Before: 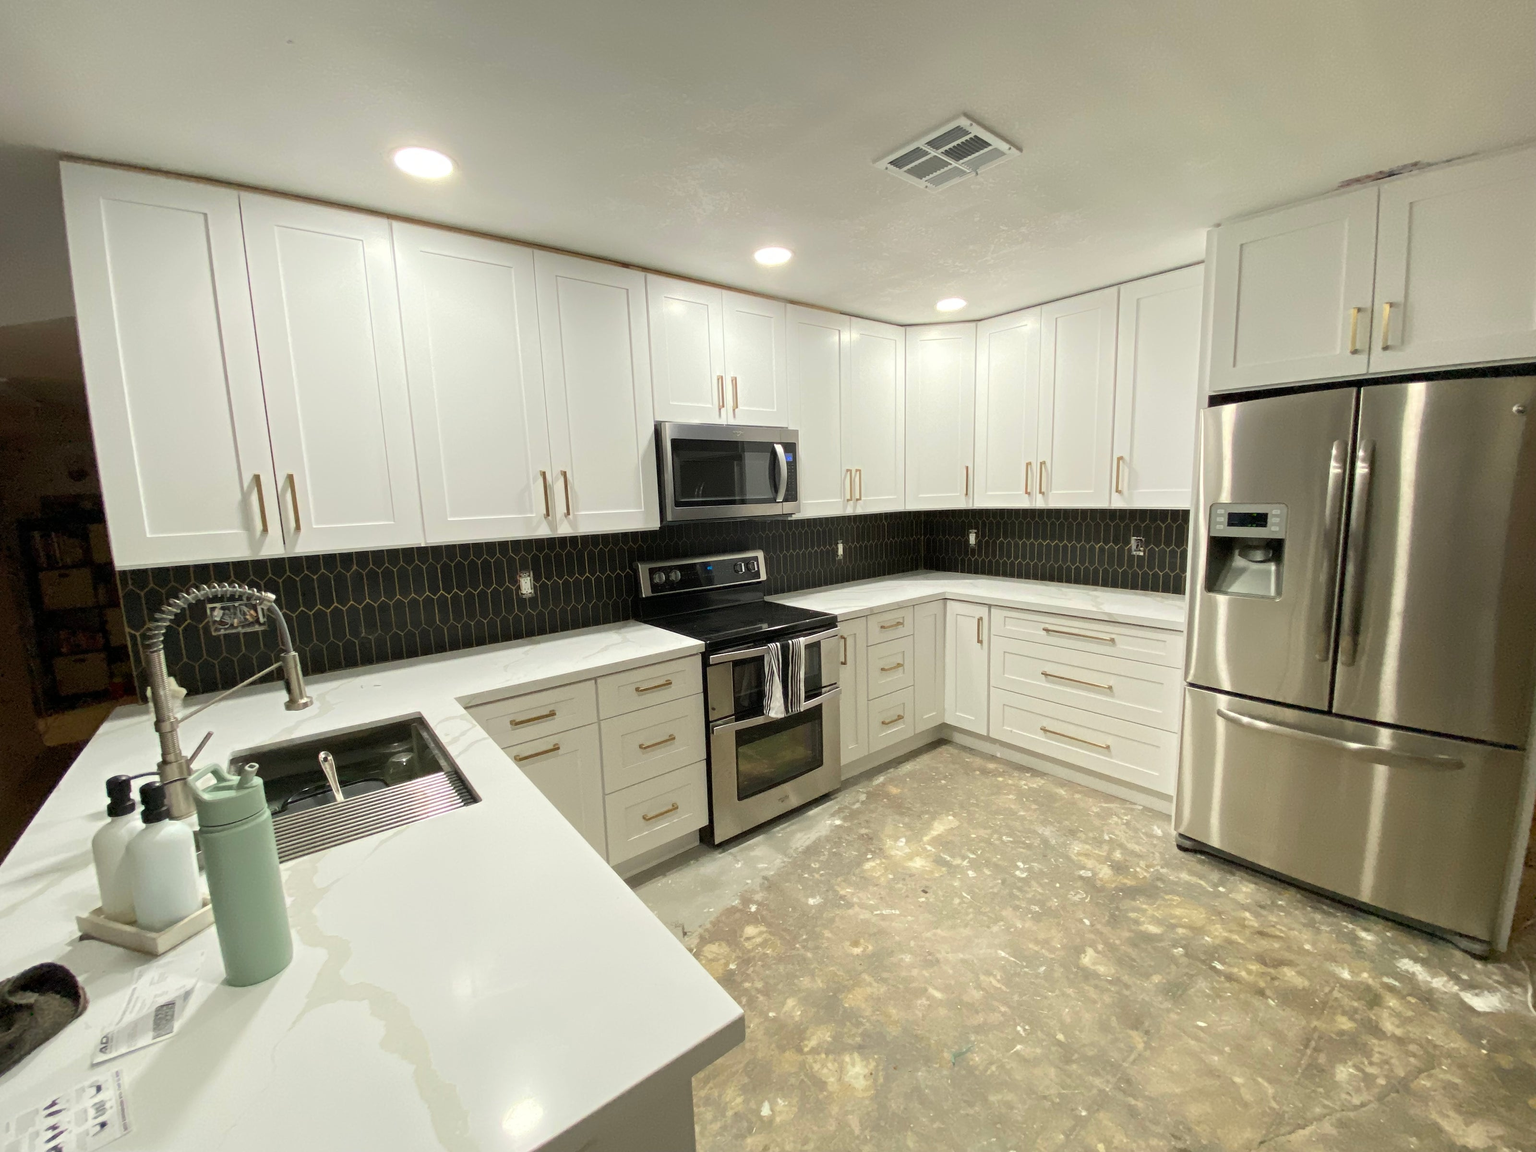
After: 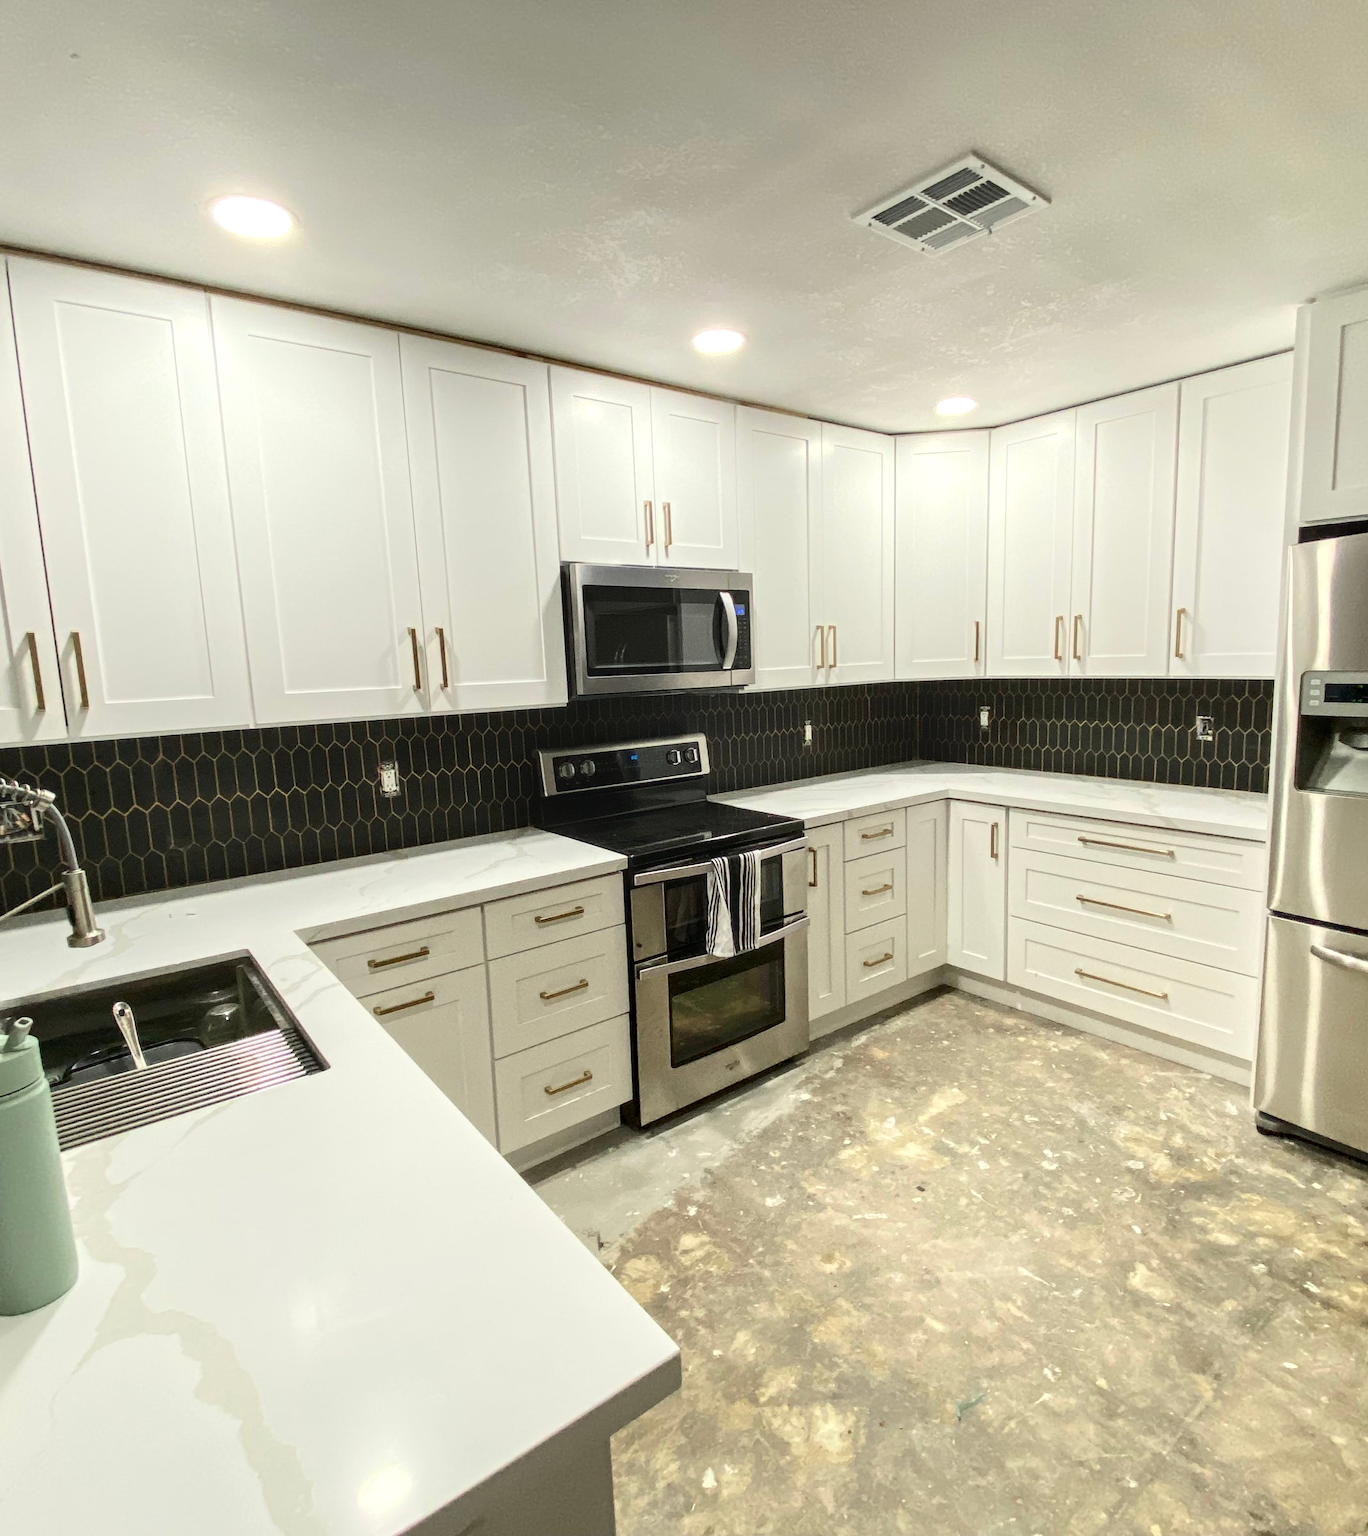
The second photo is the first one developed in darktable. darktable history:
crop and rotate: left 15.278%, right 17.886%
contrast brightness saturation: contrast 0.221
local contrast: on, module defaults
